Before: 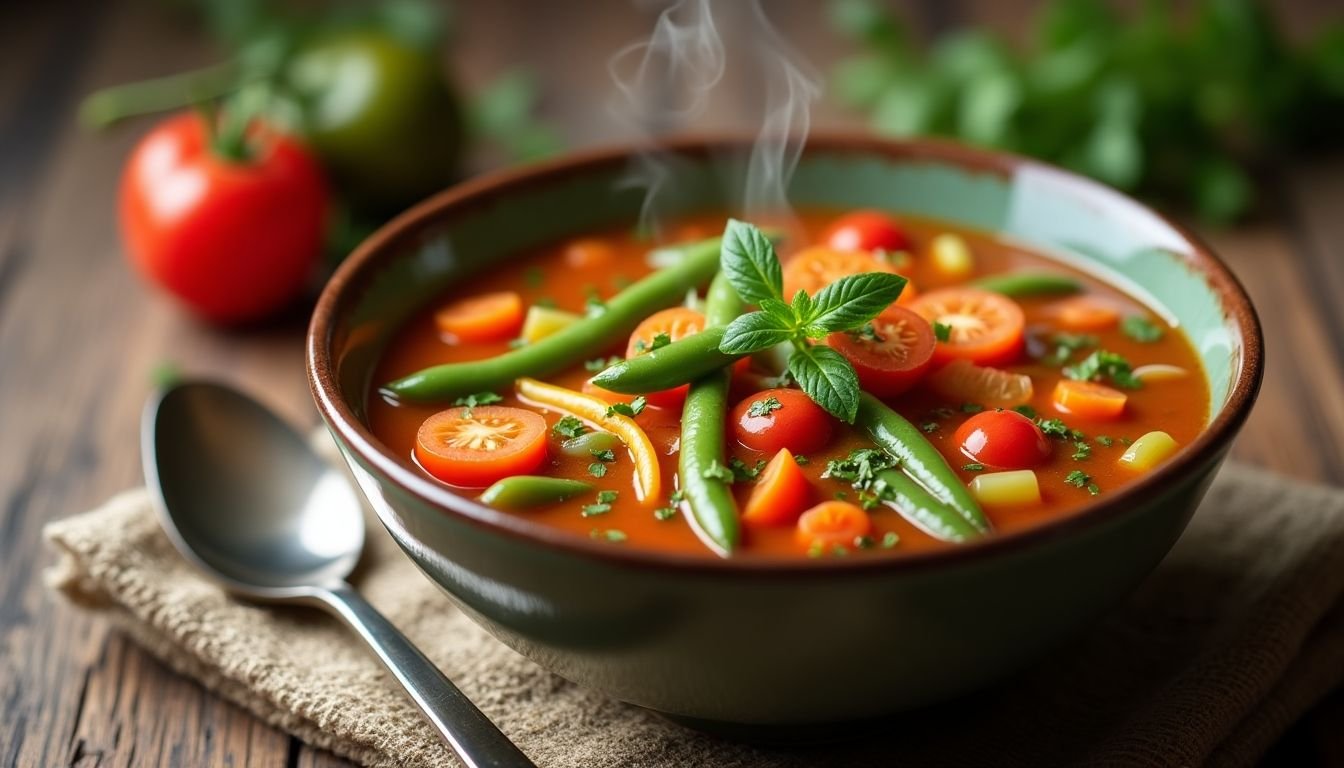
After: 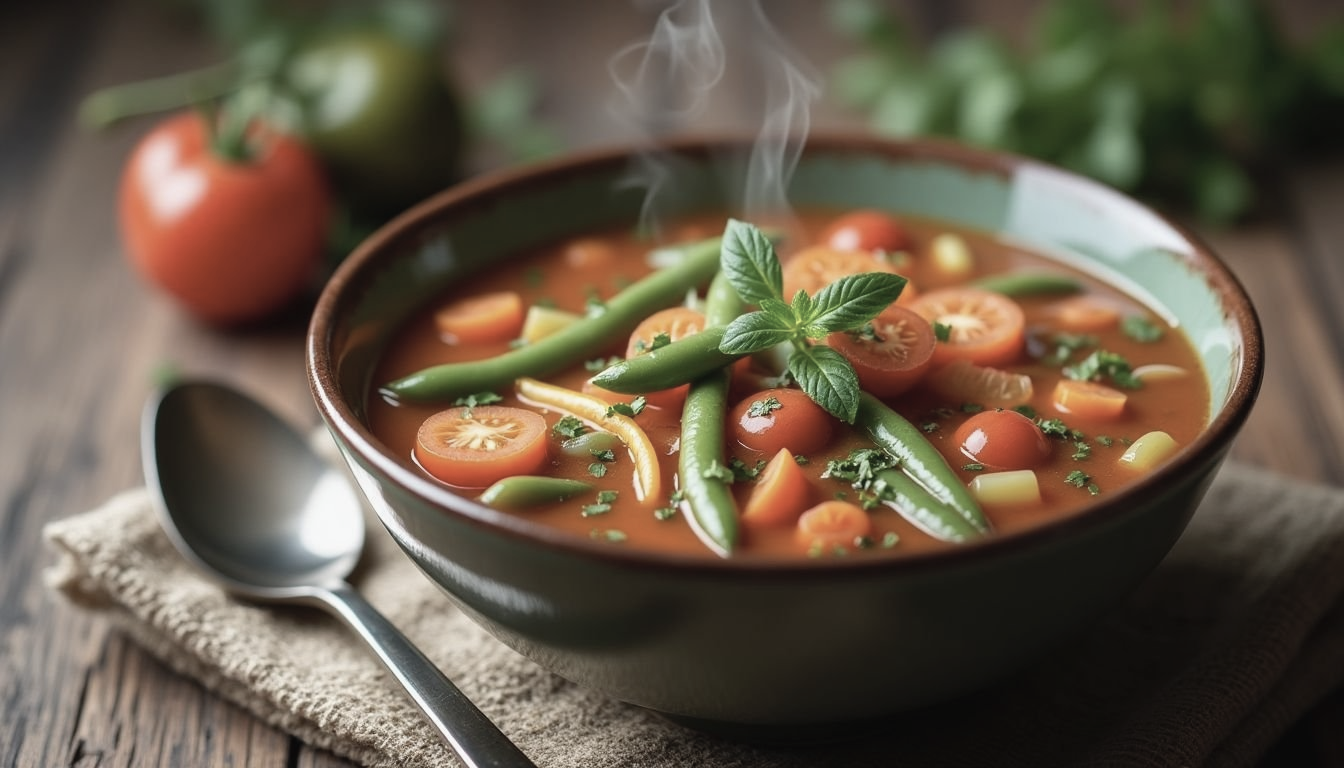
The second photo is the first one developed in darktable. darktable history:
tone equalizer: on, module defaults
contrast brightness saturation: contrast -0.05, saturation -0.41
